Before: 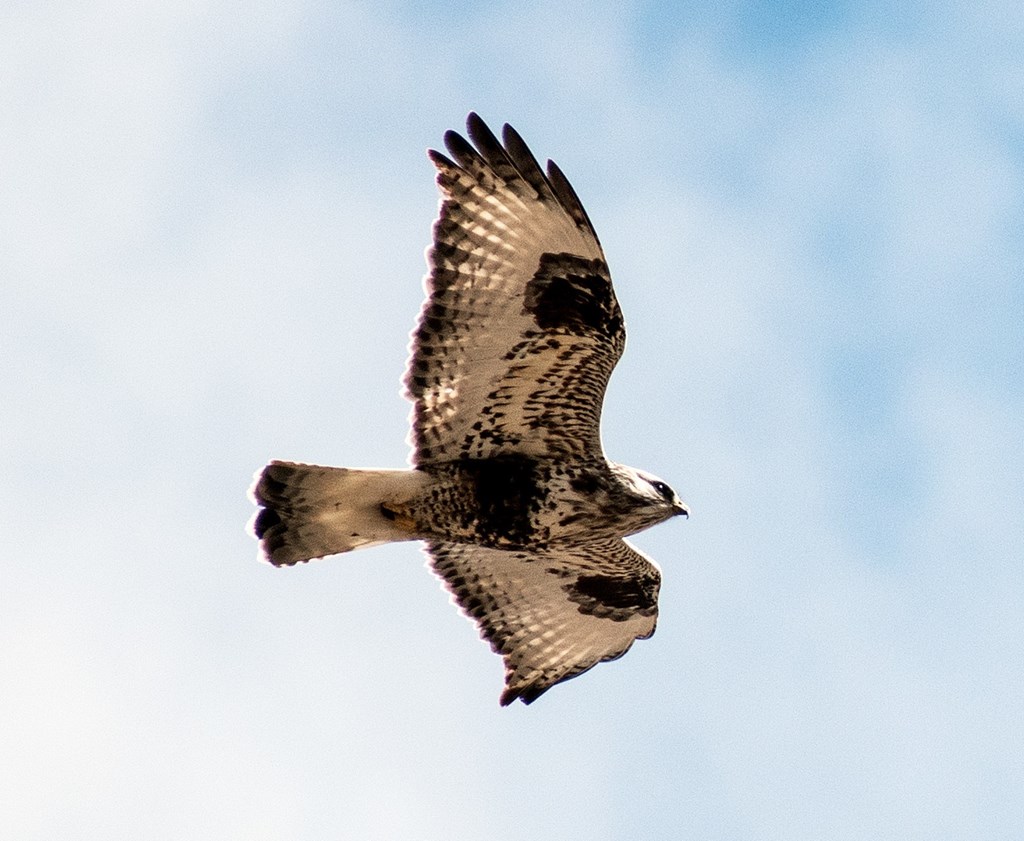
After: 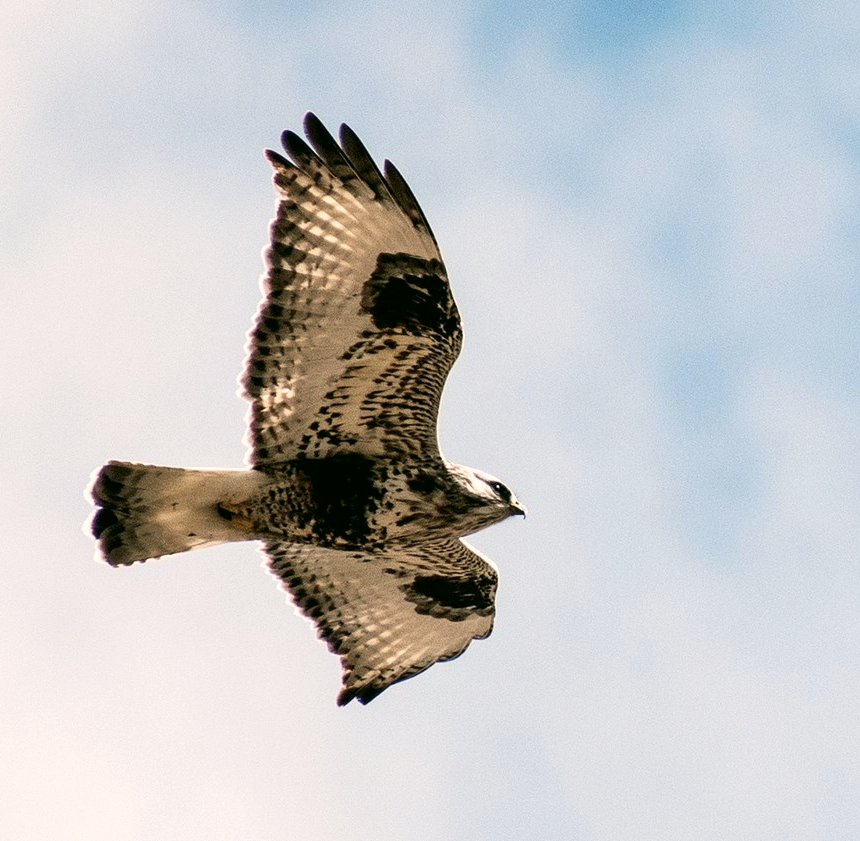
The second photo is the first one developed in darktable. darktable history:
color correction: highlights a* 4.54, highlights b* 4.97, shadows a* -6.95, shadows b* 4.89
color zones: curves: ch0 [(0, 0.5) (0.143, 0.52) (0.286, 0.5) (0.429, 0.5) (0.571, 0.5) (0.714, 0.5) (0.857, 0.5) (1, 0.5)]; ch1 [(0, 0.489) (0.155, 0.45) (0.286, 0.466) (0.429, 0.5) (0.571, 0.5) (0.714, 0.5) (0.857, 0.5) (1, 0.489)]
crop: left 15.993%
